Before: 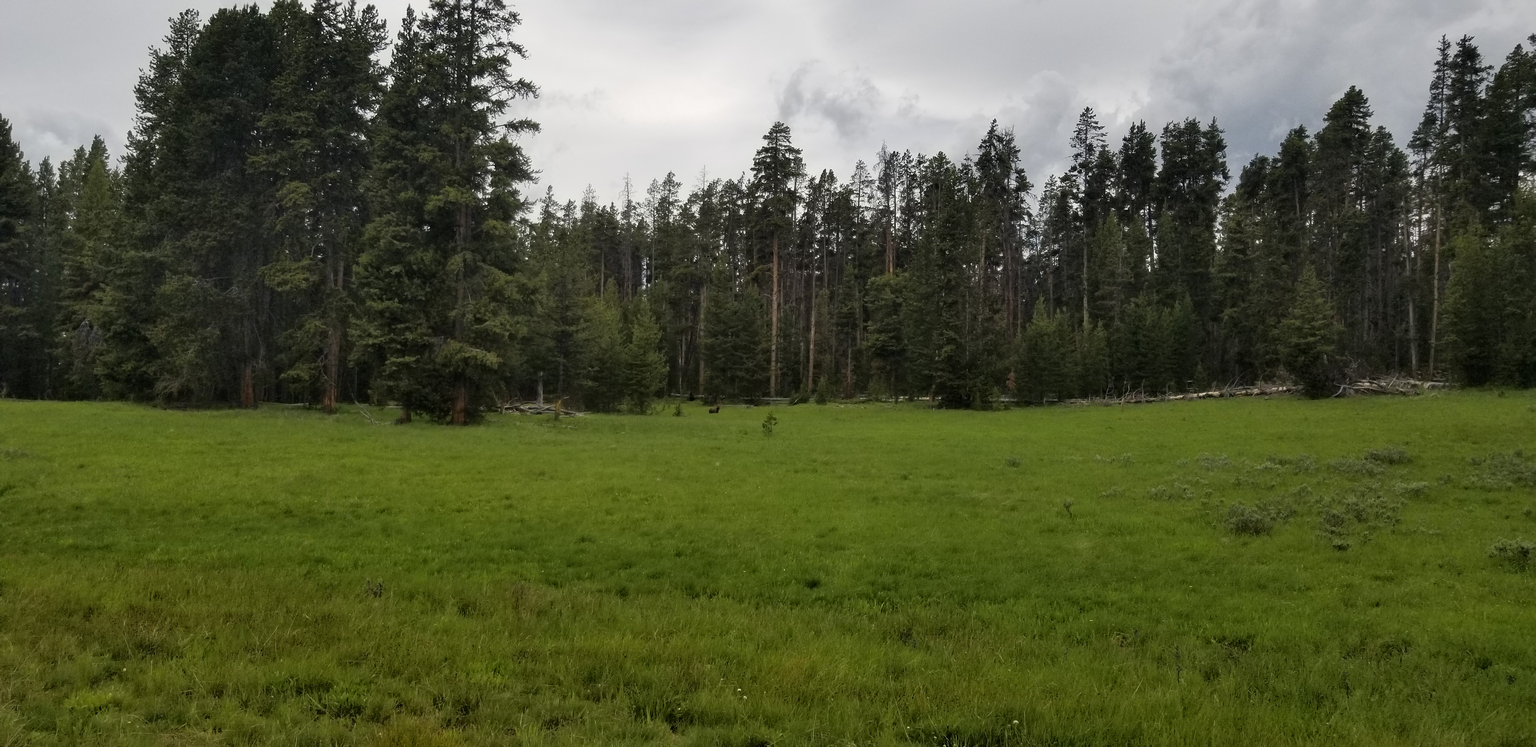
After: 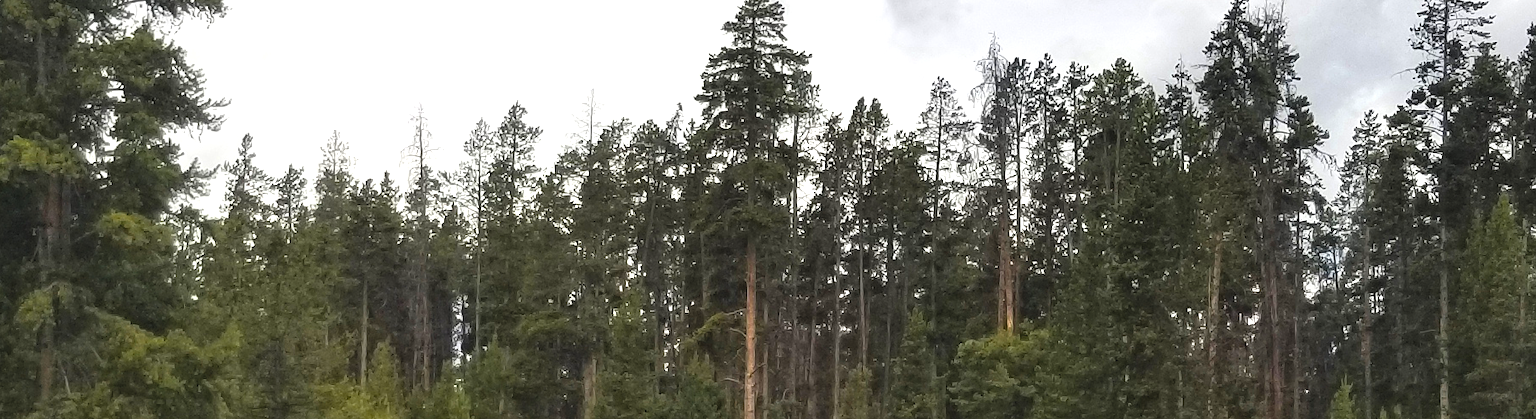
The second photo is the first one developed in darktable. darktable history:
crop: left 28.64%, top 16.832%, right 26.637%, bottom 58.055%
color zones: curves: ch0 [(0.018, 0.548) (0.197, 0.654) (0.425, 0.447) (0.605, 0.658) (0.732, 0.579)]; ch1 [(0.105, 0.531) (0.224, 0.531) (0.386, 0.39) (0.618, 0.456) (0.732, 0.456) (0.956, 0.421)]; ch2 [(0.039, 0.583) (0.215, 0.465) (0.399, 0.544) (0.465, 0.548) (0.614, 0.447) (0.724, 0.43) (0.882, 0.623) (0.956, 0.632)]
exposure: black level correction -0.005, exposure 0.622 EV, compensate highlight preservation false
color balance rgb: linear chroma grading › global chroma 10%, perceptual saturation grading › global saturation 30%, global vibrance 10%
